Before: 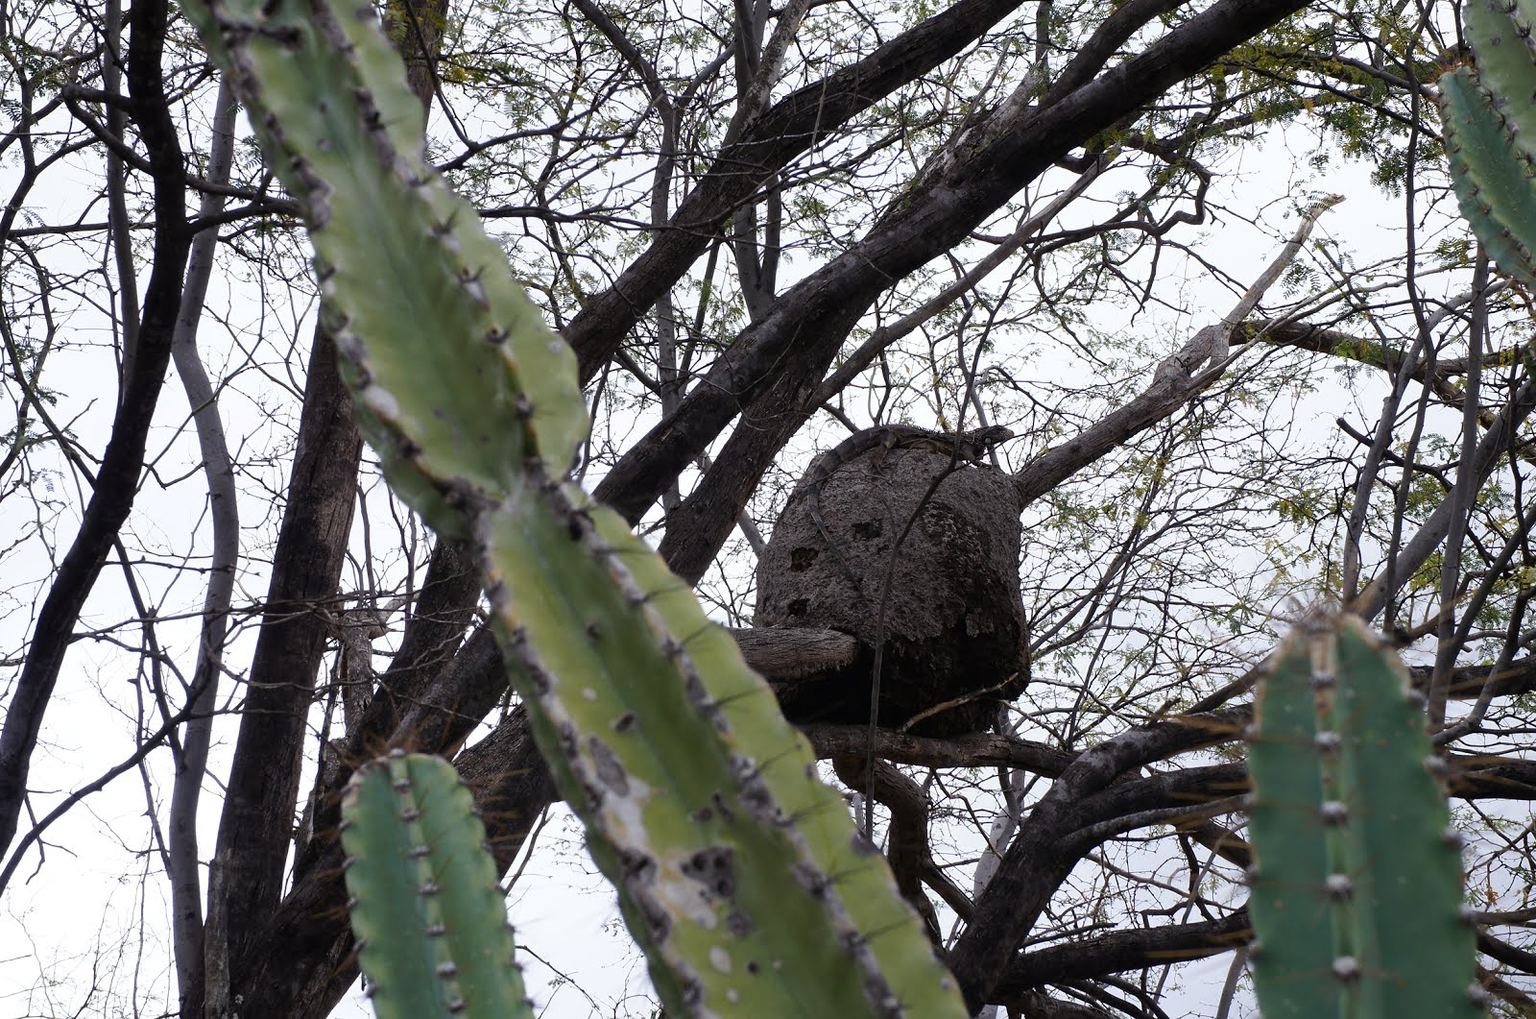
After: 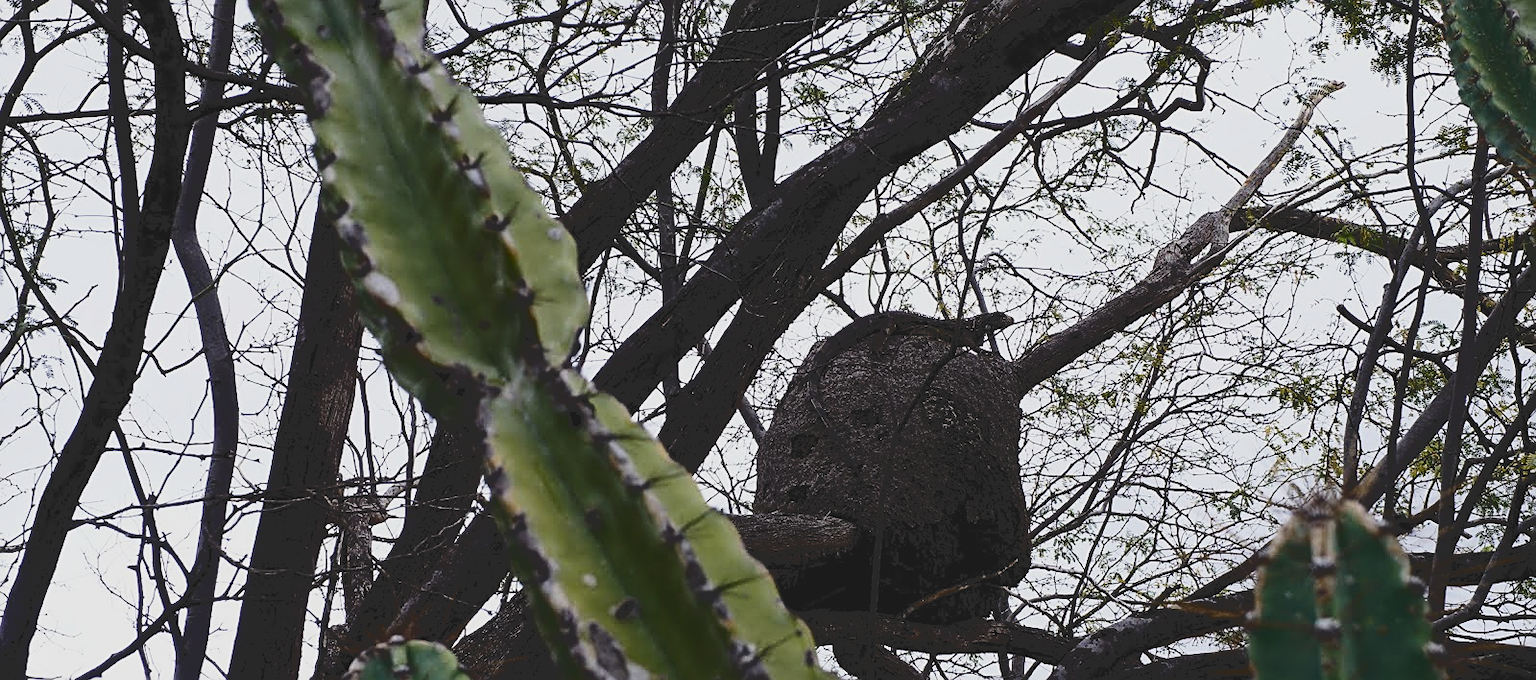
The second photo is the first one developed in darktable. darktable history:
crop: top 11.182%, bottom 21.928%
exposure: compensate highlight preservation false
sharpen: on, module defaults
haze removal: compatibility mode true, adaptive false
filmic rgb: black relative exposure -7.65 EV, white relative exposure 4.56 EV, hardness 3.61, contrast 1.26, iterations of high-quality reconstruction 10
tone equalizer: mask exposure compensation -0.515 EV
tone curve: curves: ch0 [(0, 0) (0.003, 0.161) (0.011, 0.161) (0.025, 0.161) (0.044, 0.161) (0.069, 0.161) (0.1, 0.161) (0.136, 0.163) (0.177, 0.179) (0.224, 0.207) (0.277, 0.243) (0.335, 0.292) (0.399, 0.361) (0.468, 0.452) (0.543, 0.547) (0.623, 0.638) (0.709, 0.731) (0.801, 0.826) (0.898, 0.911) (1, 1)], color space Lab, independent channels, preserve colors none
